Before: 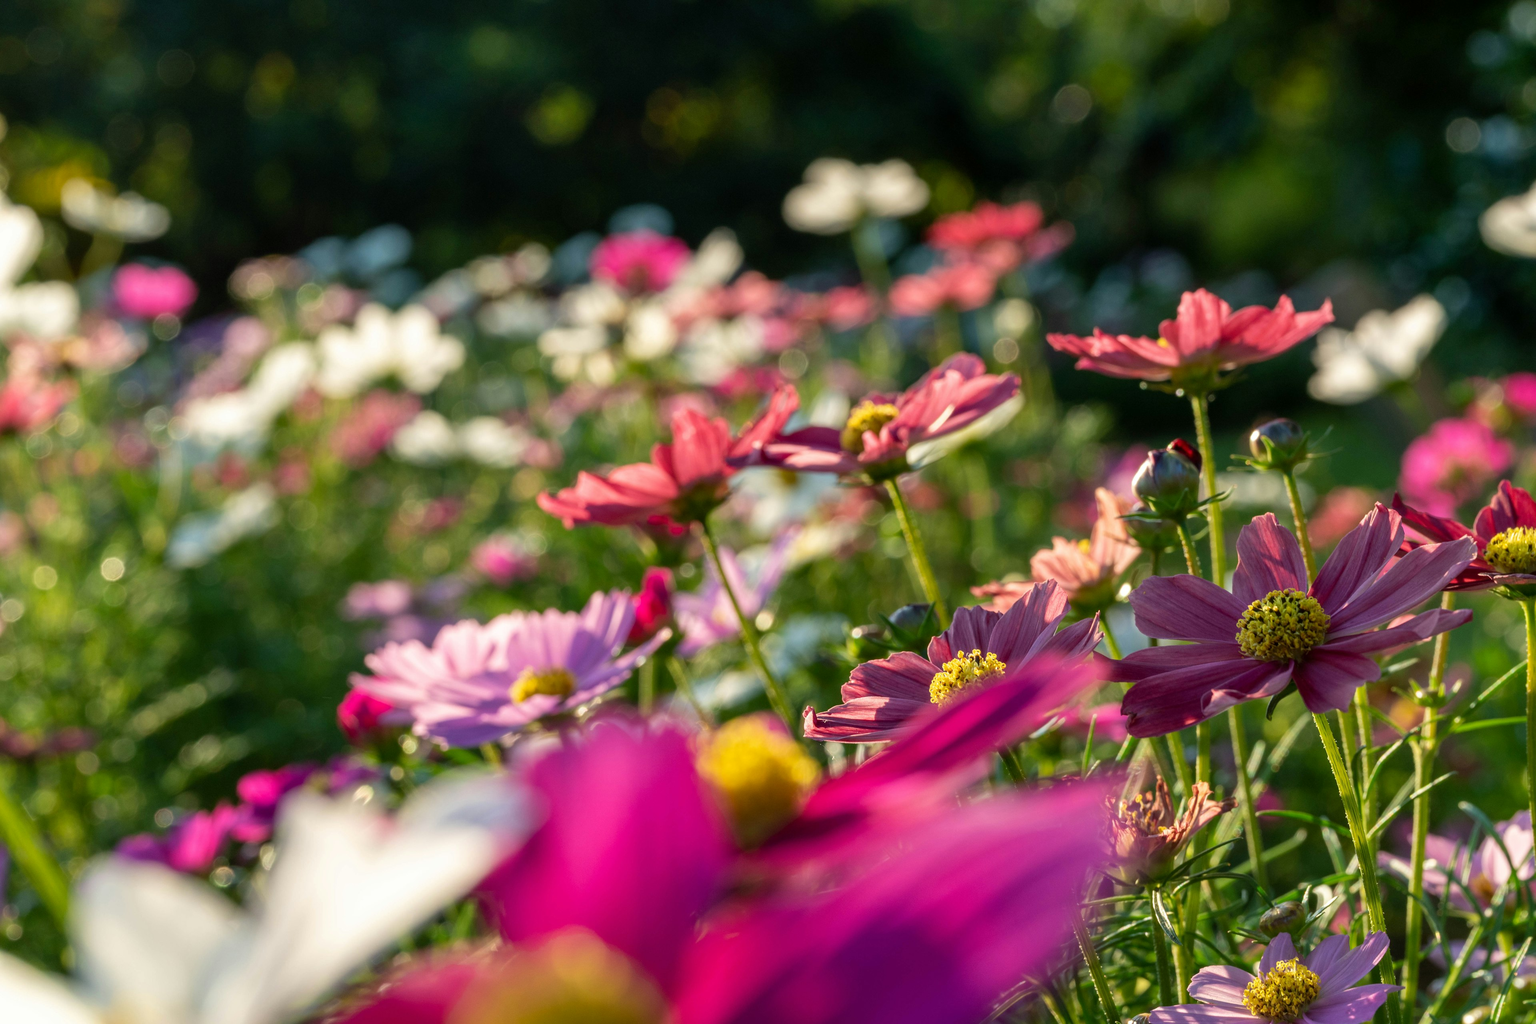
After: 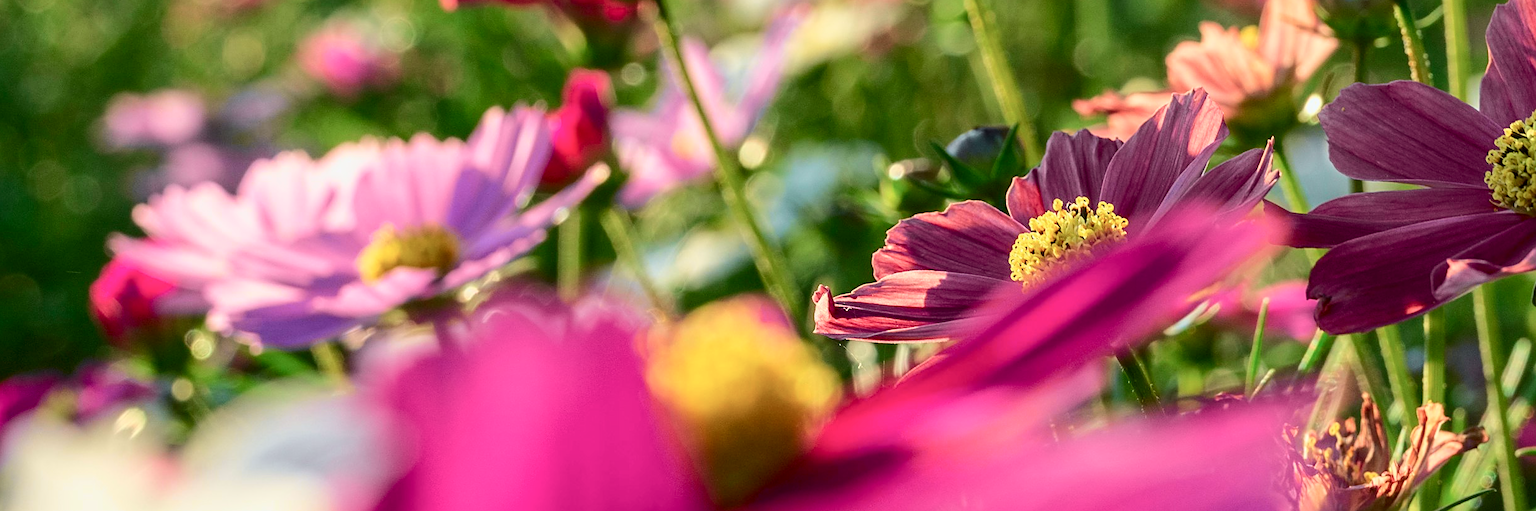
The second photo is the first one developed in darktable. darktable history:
crop: left 18.212%, top 51.038%, right 17.383%, bottom 16.797%
sharpen: on, module defaults
tone curve: curves: ch0 [(0, 0) (0.035, 0.017) (0.131, 0.108) (0.279, 0.279) (0.476, 0.554) (0.617, 0.693) (0.704, 0.77) (0.801, 0.854) (0.895, 0.927) (1, 0.976)]; ch1 [(0, 0) (0.318, 0.278) (0.444, 0.427) (0.493, 0.488) (0.504, 0.497) (0.537, 0.538) (0.594, 0.616) (0.746, 0.764) (1, 1)]; ch2 [(0, 0) (0.316, 0.292) (0.381, 0.37) (0.423, 0.448) (0.476, 0.482) (0.502, 0.495) (0.529, 0.547) (0.583, 0.608) (0.639, 0.657) (0.7, 0.7) (0.861, 0.808) (1, 0.951)], color space Lab, independent channels, preserve colors none
